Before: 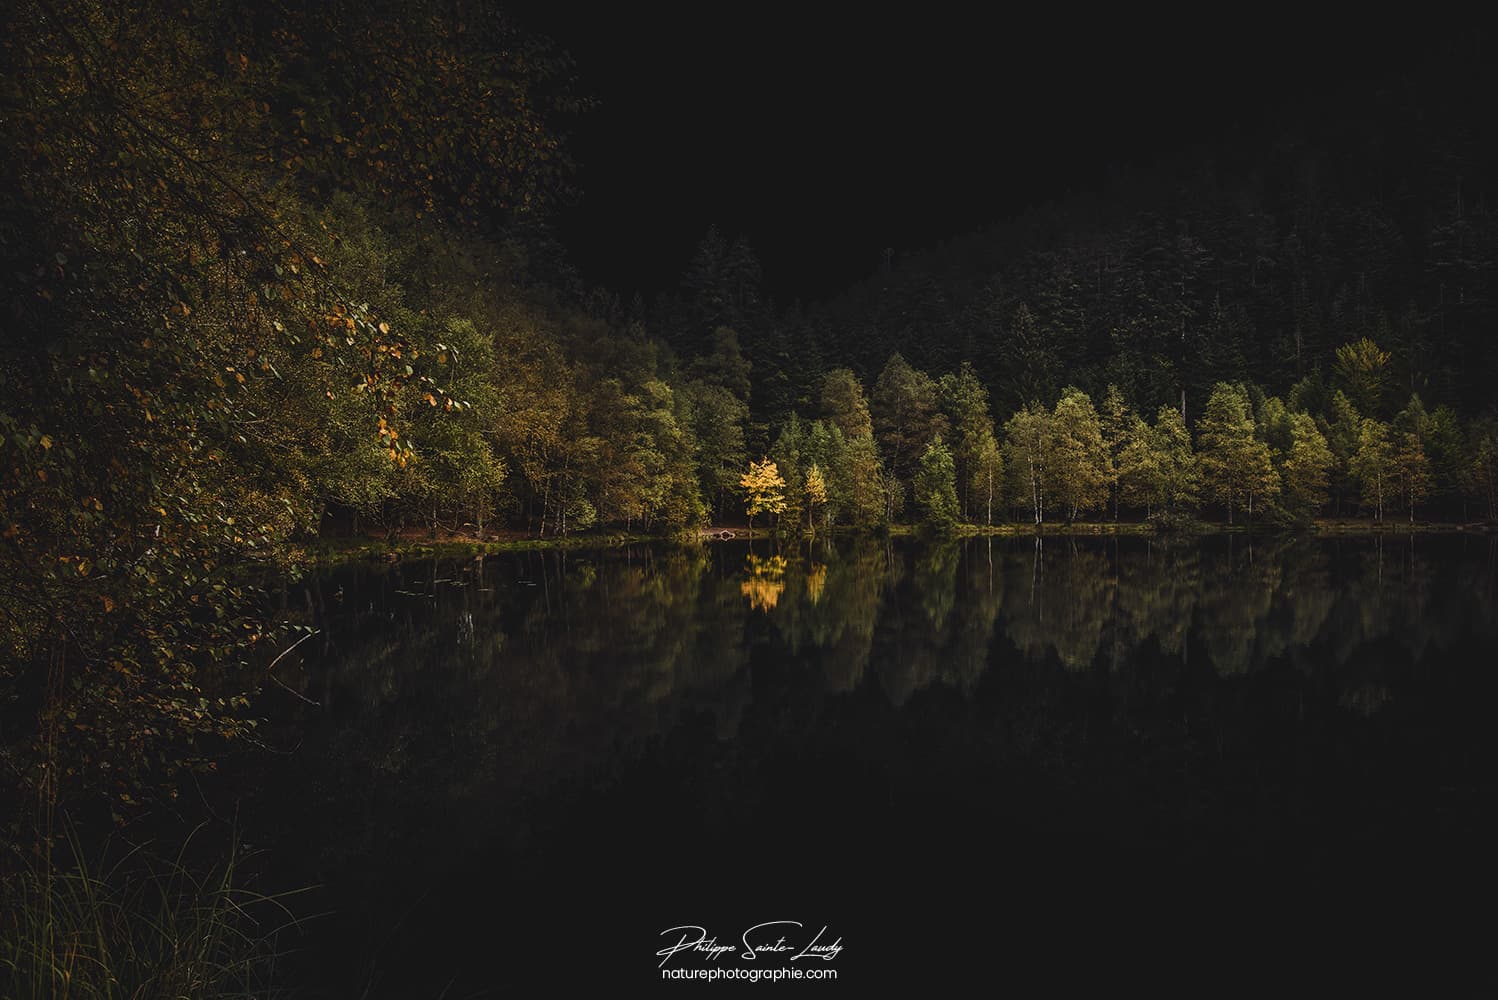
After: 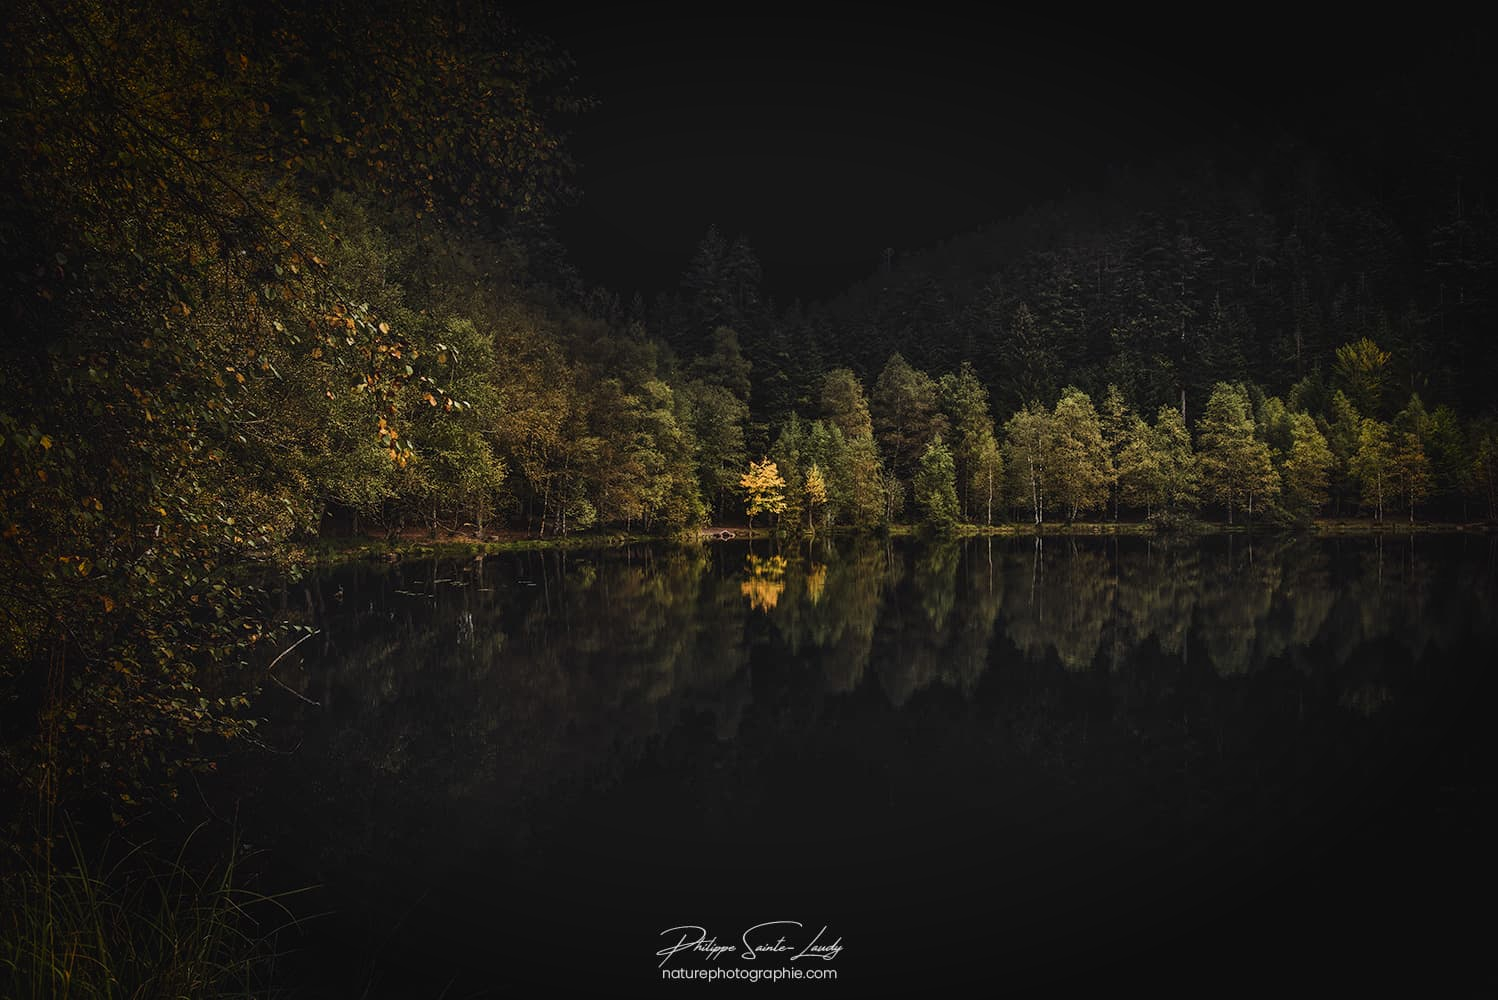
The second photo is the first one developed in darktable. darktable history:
local contrast: mode bilateral grid, contrast 20, coarseness 50, detail 119%, midtone range 0.2
vignetting: fall-off start 66.59%, fall-off radius 39.65%, saturation 0.376, automatic ratio true, width/height ratio 0.674
